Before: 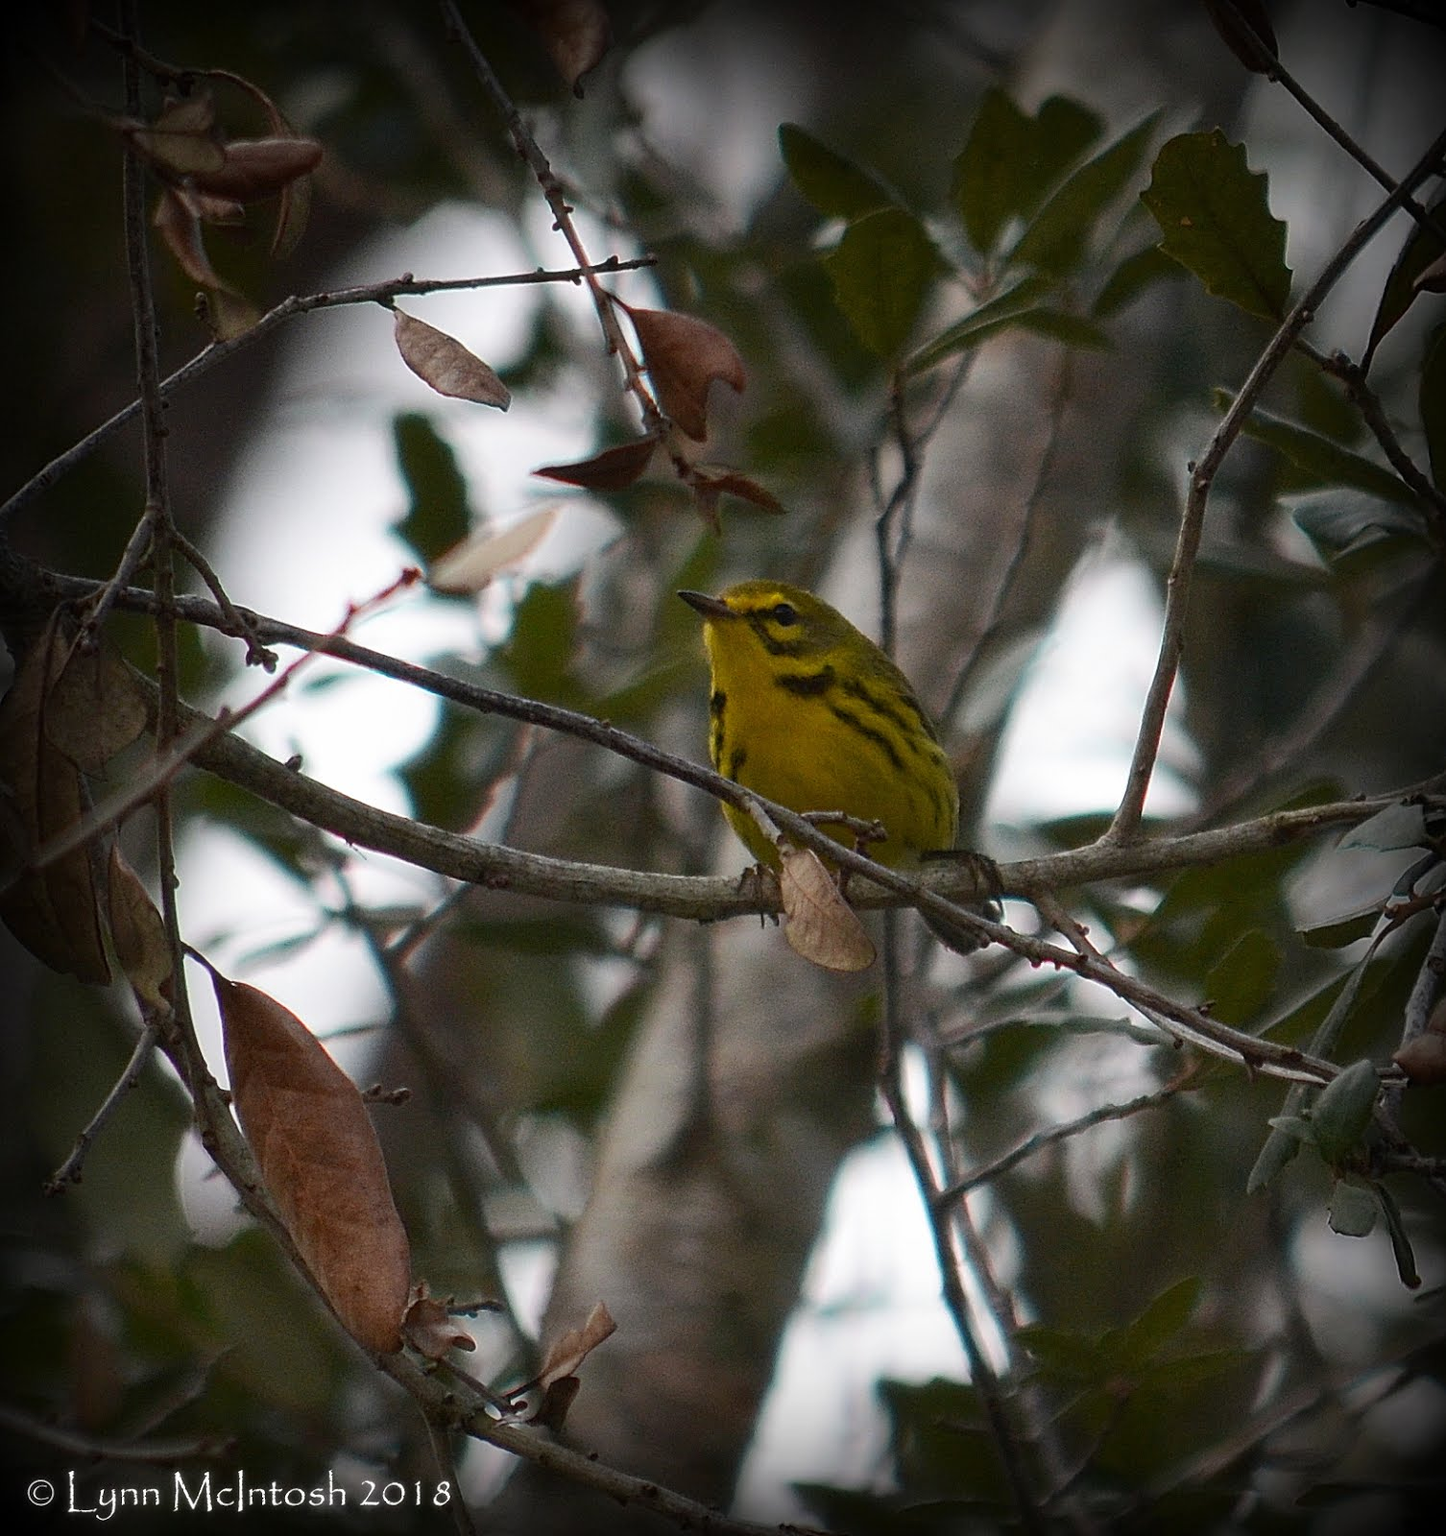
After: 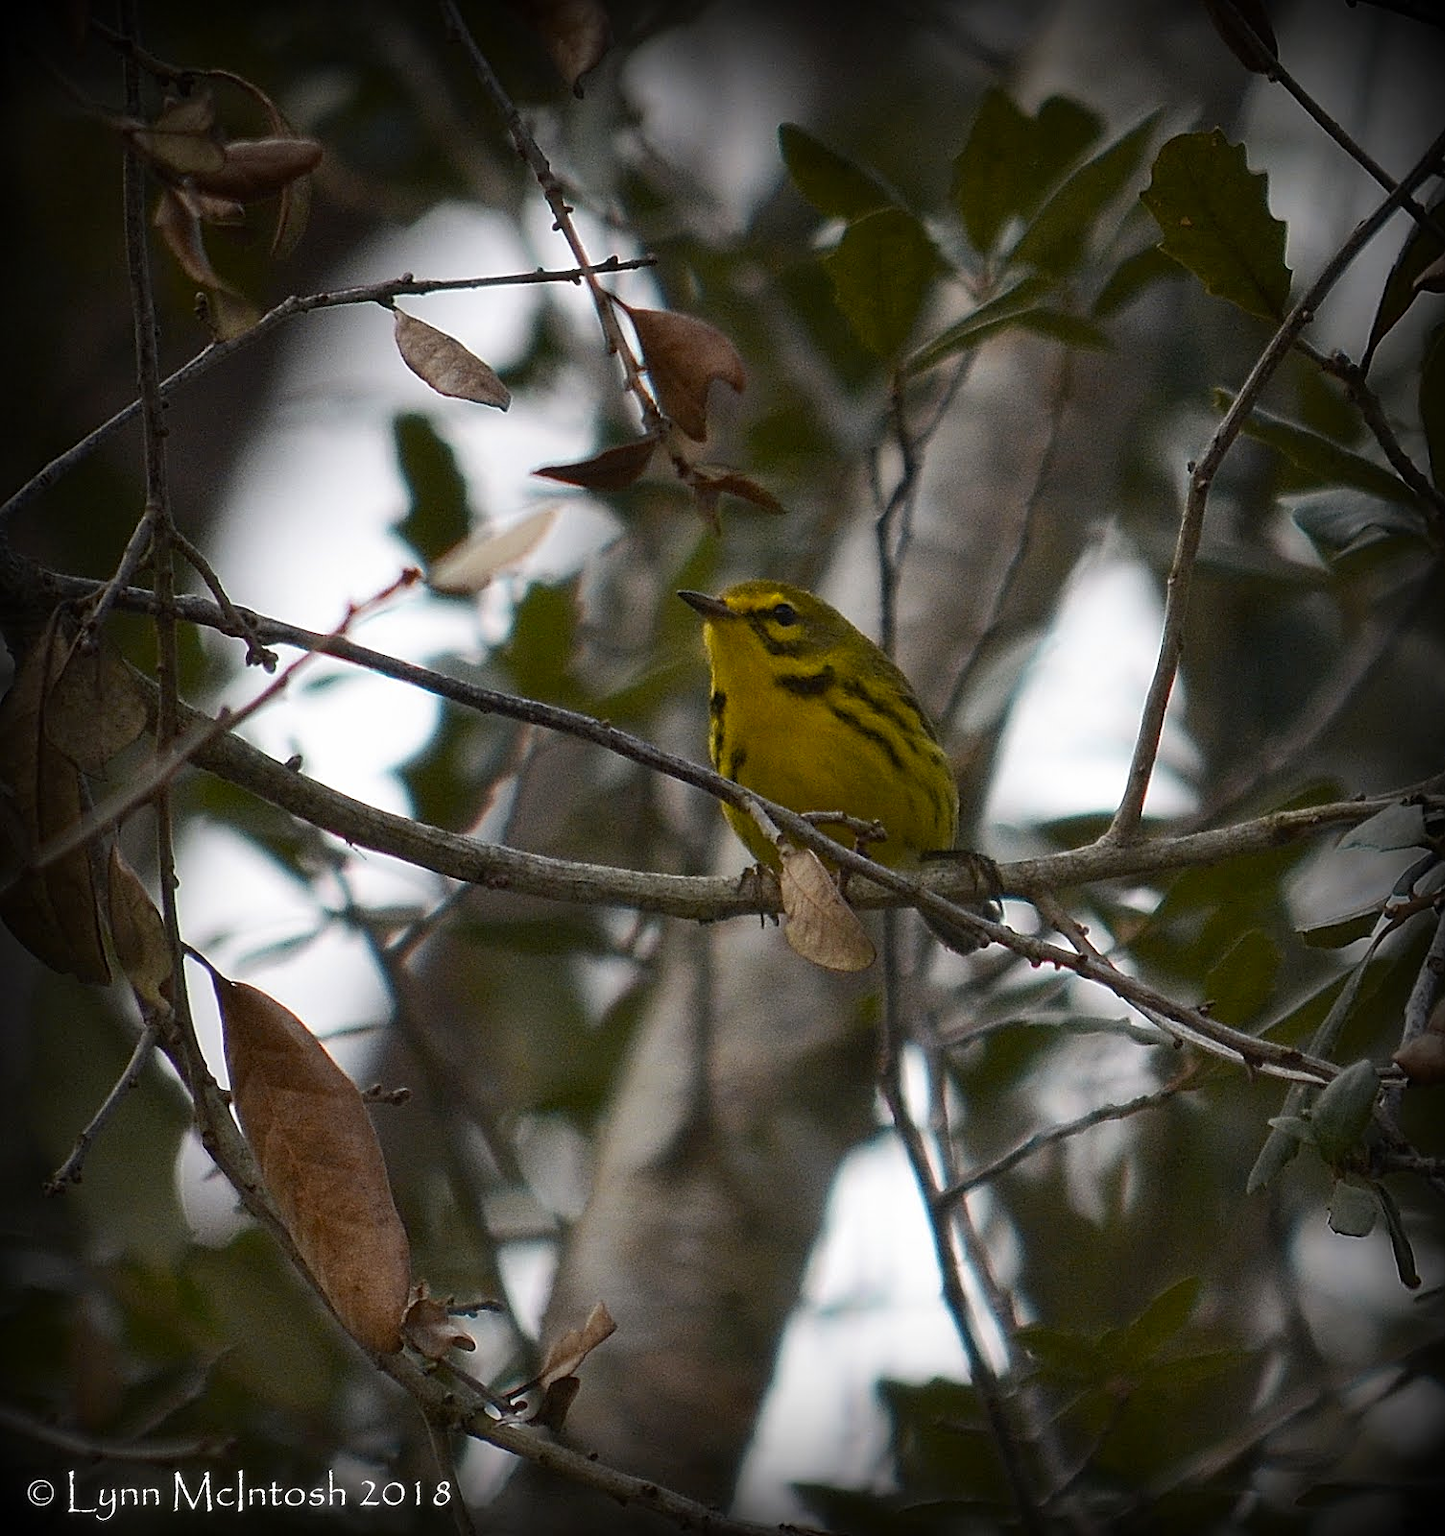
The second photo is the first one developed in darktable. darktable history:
sharpen: amount 0.2
color contrast: green-magenta contrast 0.8, blue-yellow contrast 1.1, unbound 0
